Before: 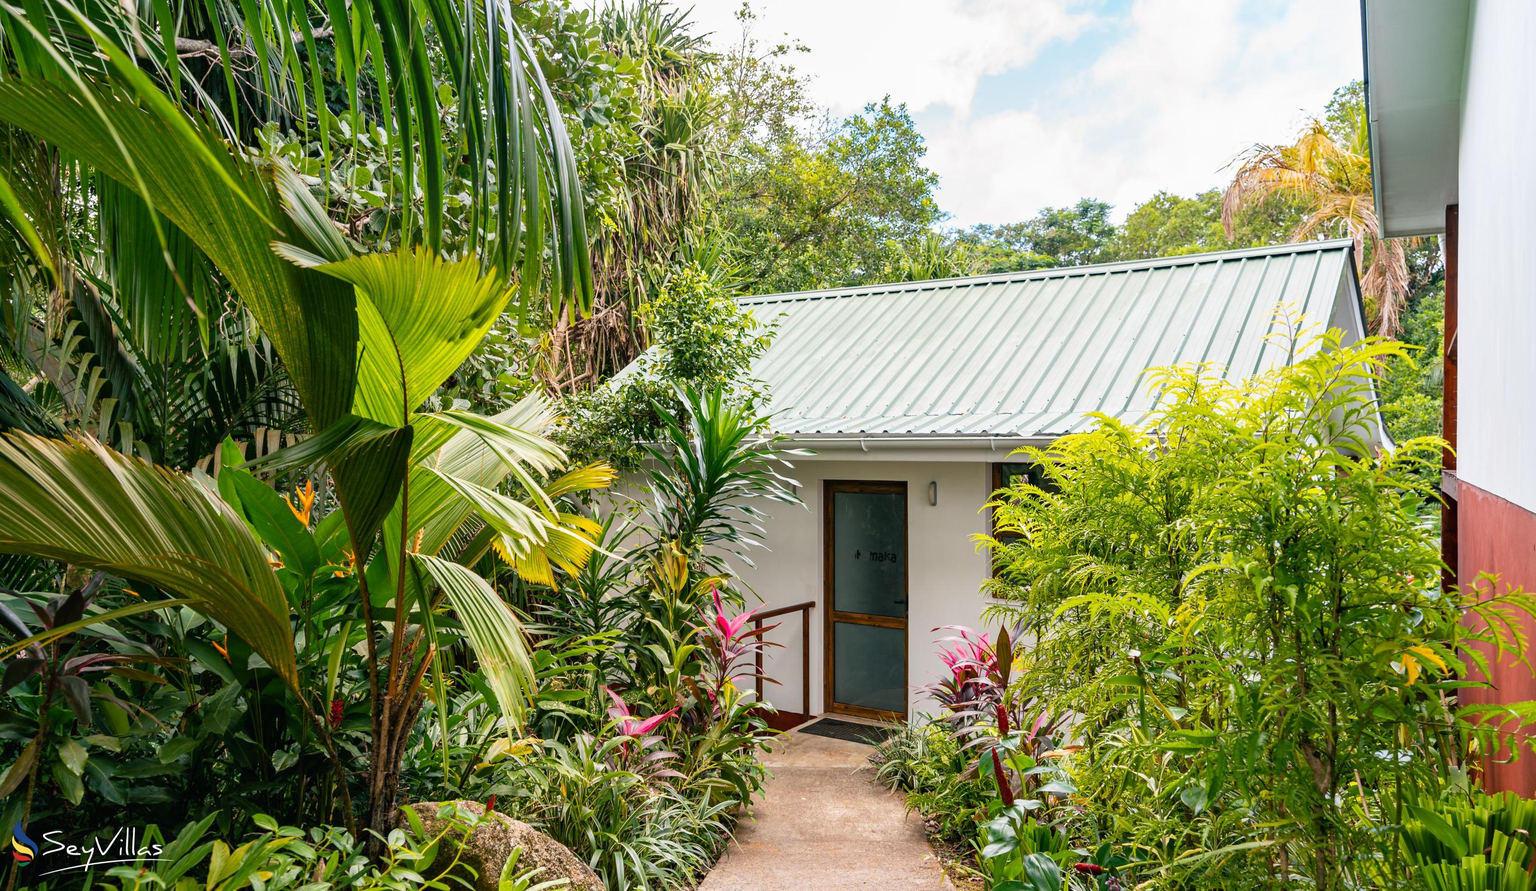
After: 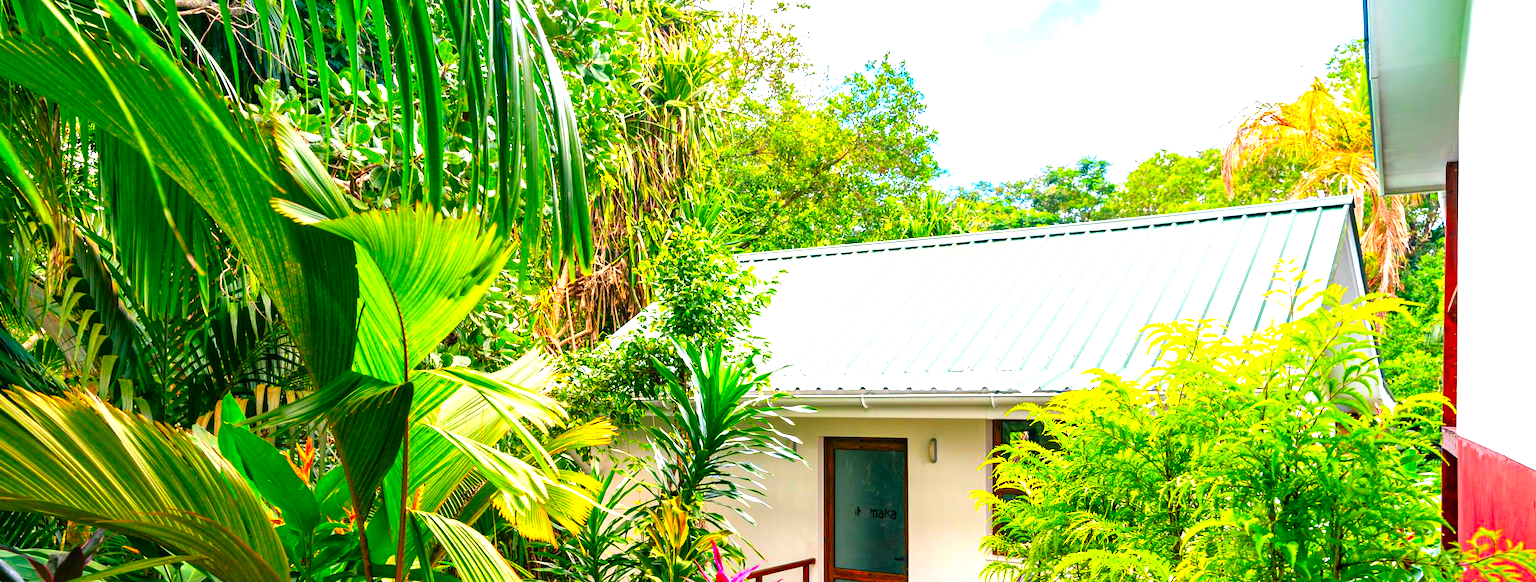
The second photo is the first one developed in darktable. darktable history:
color correction: highlights b* -0.026, saturation 2.14
local contrast: highlights 107%, shadows 99%, detail 119%, midtone range 0.2
exposure: black level correction 0, exposure 0.891 EV, compensate exposure bias true, compensate highlight preservation false
crop and rotate: top 4.894%, bottom 29.629%
